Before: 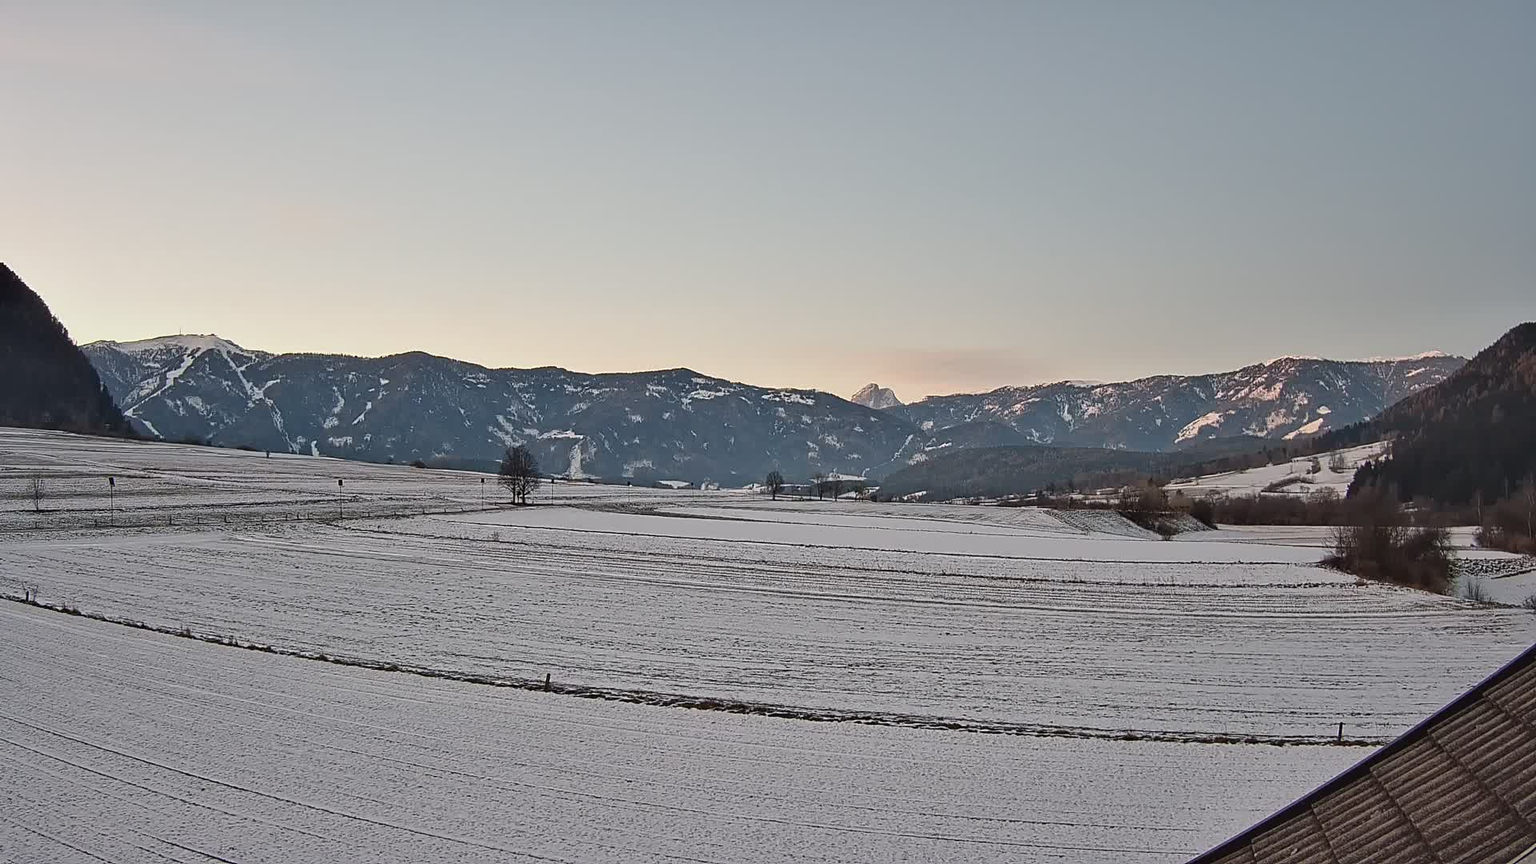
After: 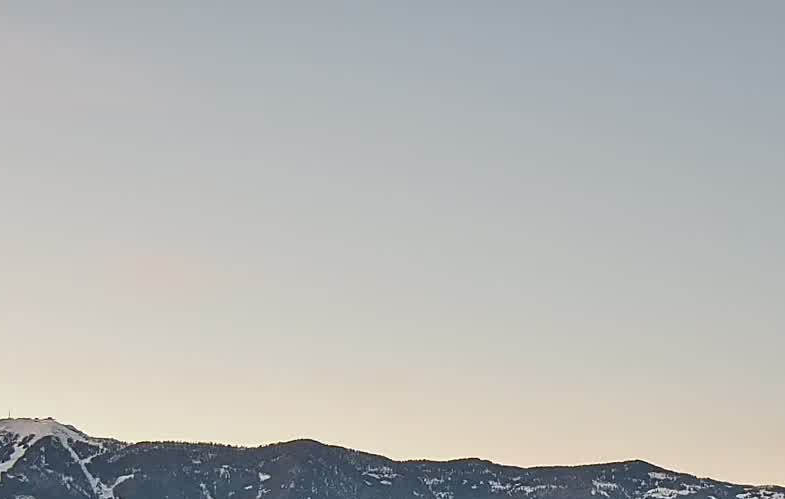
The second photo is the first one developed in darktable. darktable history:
crop and rotate: left 11.296%, top 0.089%, right 47.782%, bottom 53.689%
